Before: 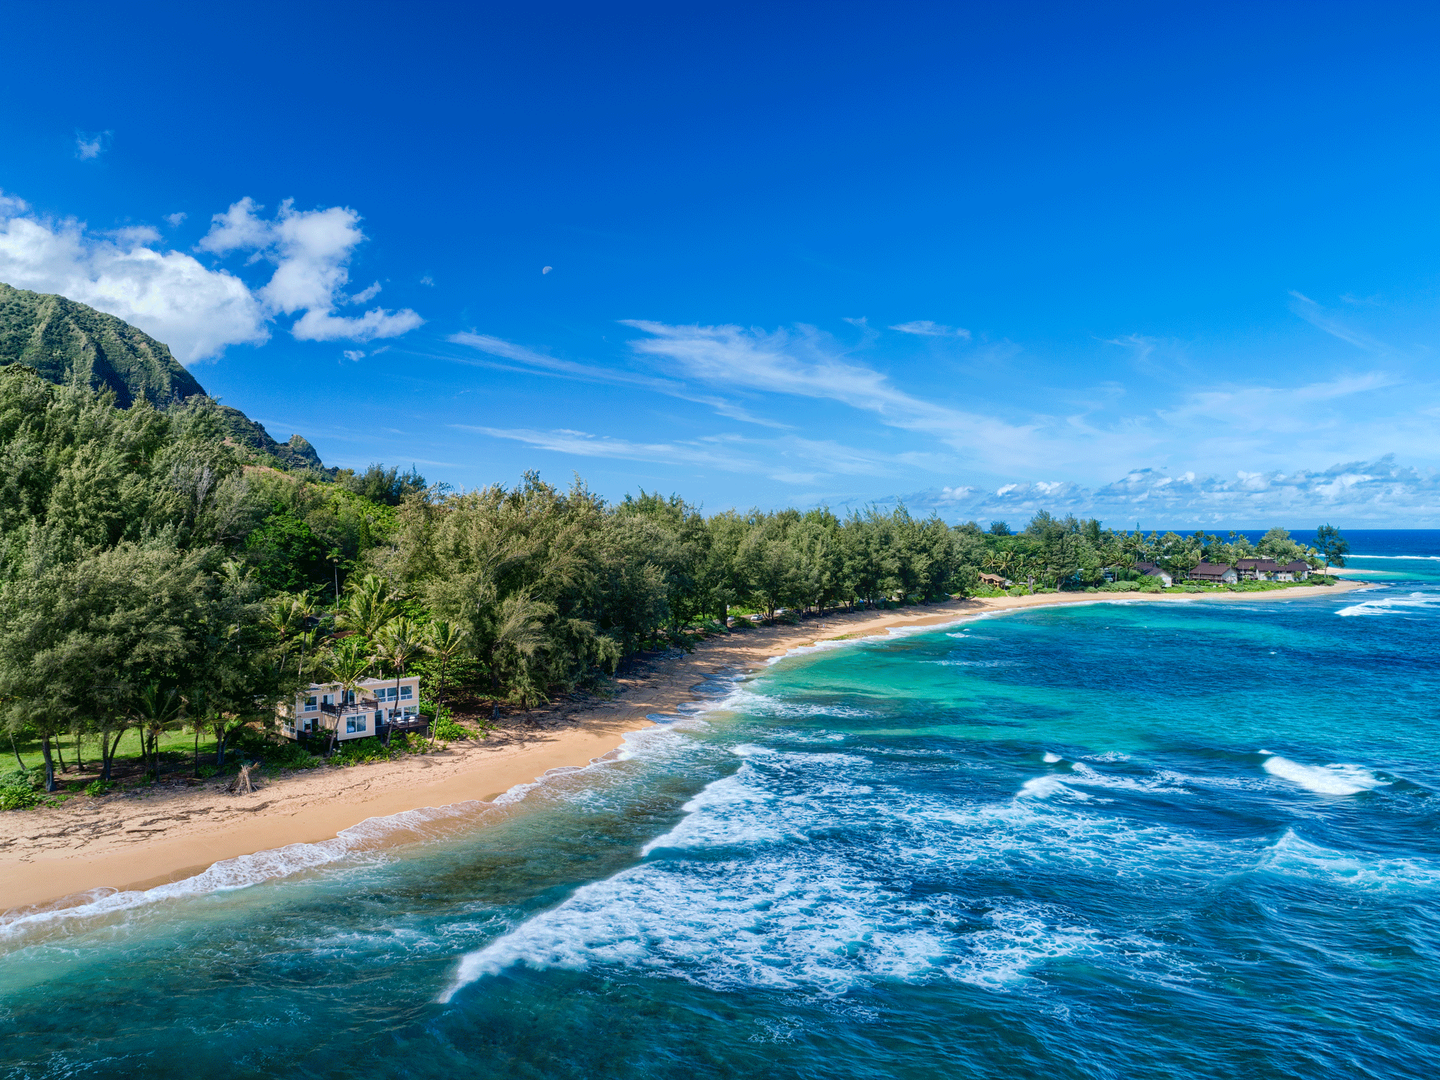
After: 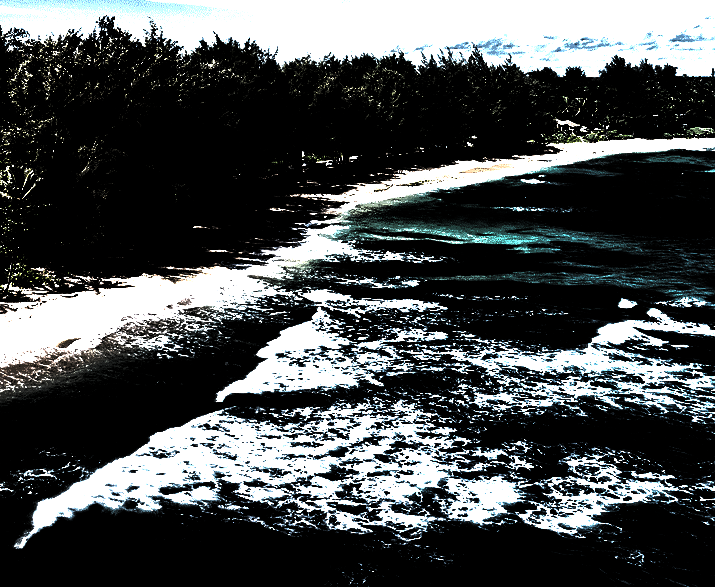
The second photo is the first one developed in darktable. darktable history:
contrast brightness saturation: saturation -0.177
levels: levels [0.721, 0.937, 0.997]
exposure: black level correction 0, exposure 1.329 EV, compensate highlight preservation false
crop: left 29.519%, top 42.075%, right 20.81%, bottom 3.497%
